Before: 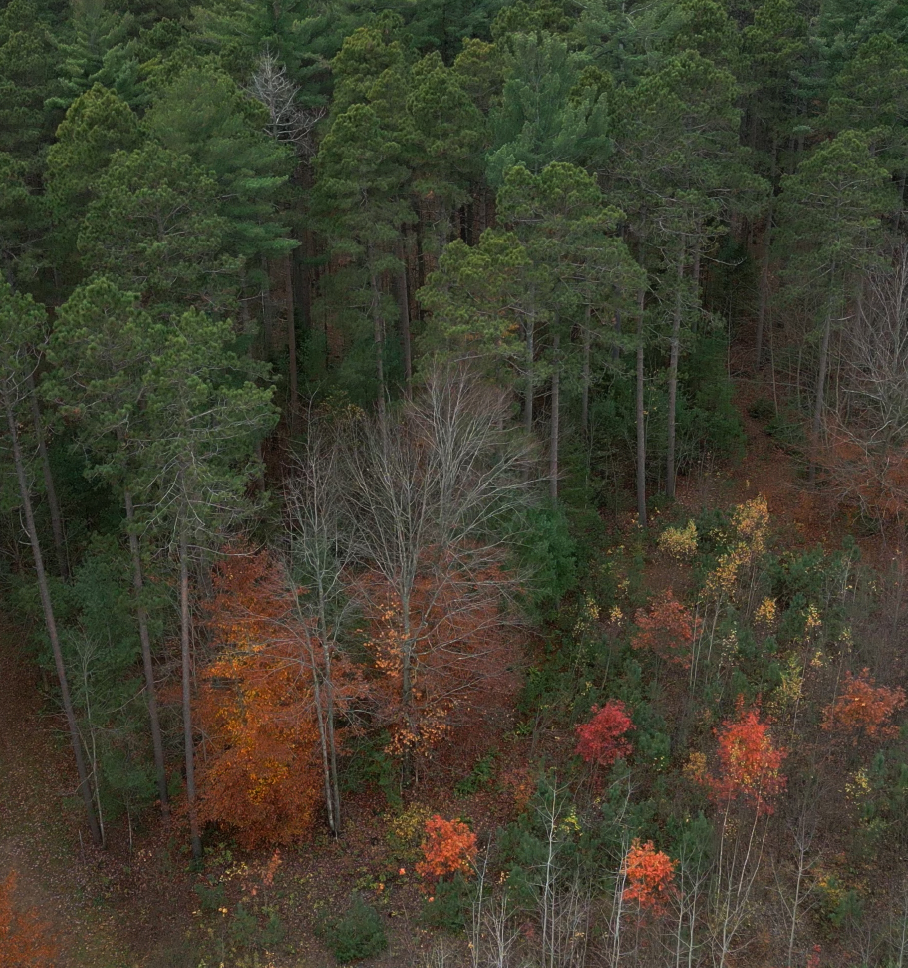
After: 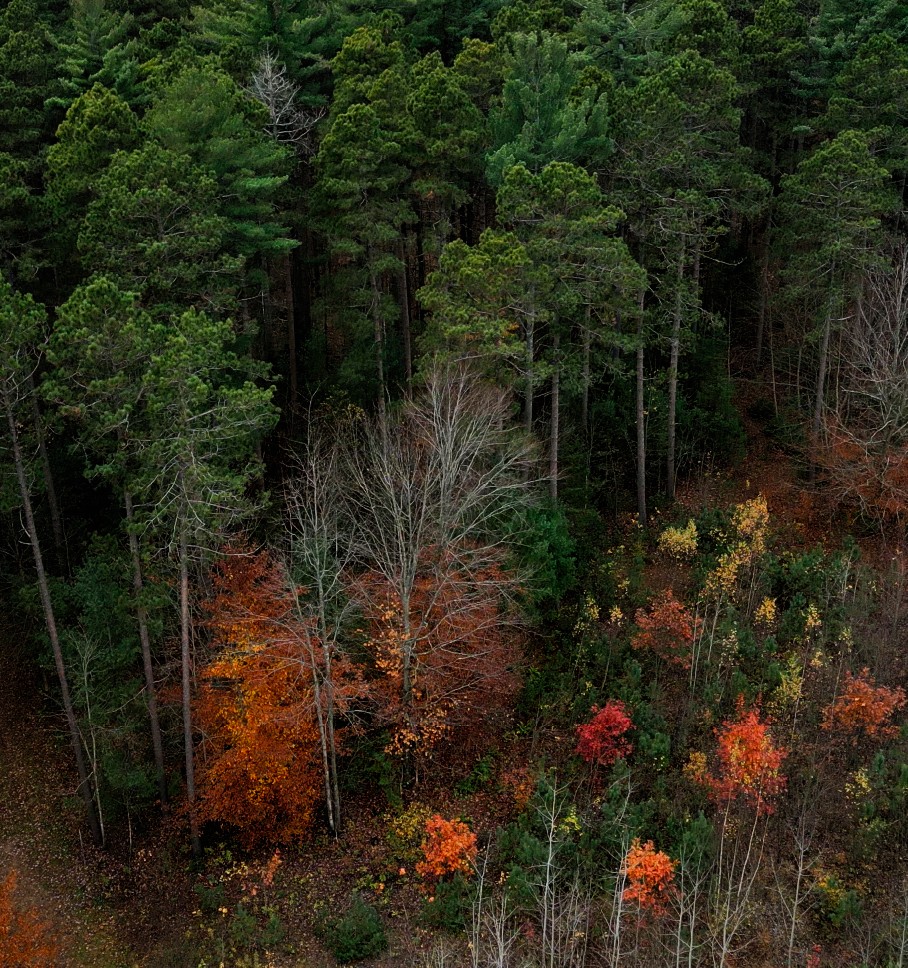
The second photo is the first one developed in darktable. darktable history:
filmic rgb: black relative exposure -5.09 EV, white relative exposure 3.99 EV, hardness 2.91, contrast 1.3, add noise in highlights 0.001, preserve chrominance no, color science v3 (2019), use custom middle-gray values true, contrast in highlights soft
shadows and highlights: shadows 25.93, highlights -48.19, soften with gaussian
